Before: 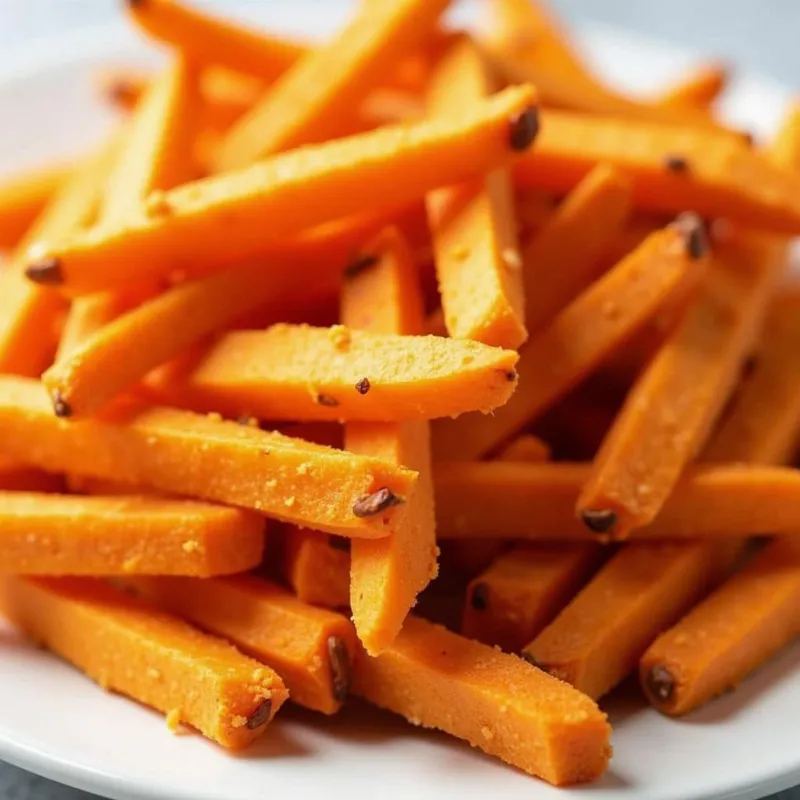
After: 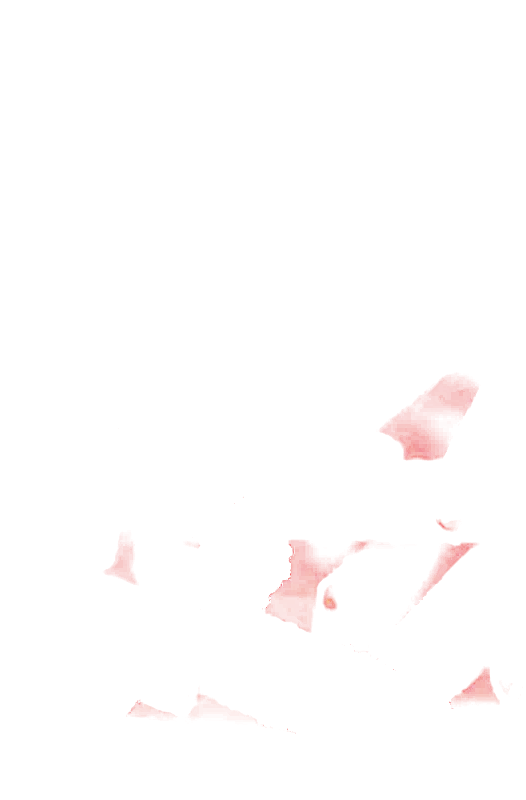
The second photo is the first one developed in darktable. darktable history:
filmic rgb: black relative exposure -5.02 EV, white relative exposure 3.95 EV, hardness 2.89, contrast 1.296, highlights saturation mix -29.37%
crop and rotate: left 18.654%, right 15.475%
sharpen: amount 0.211
local contrast: on, module defaults
exposure: exposure 7.967 EV, compensate highlight preservation false
